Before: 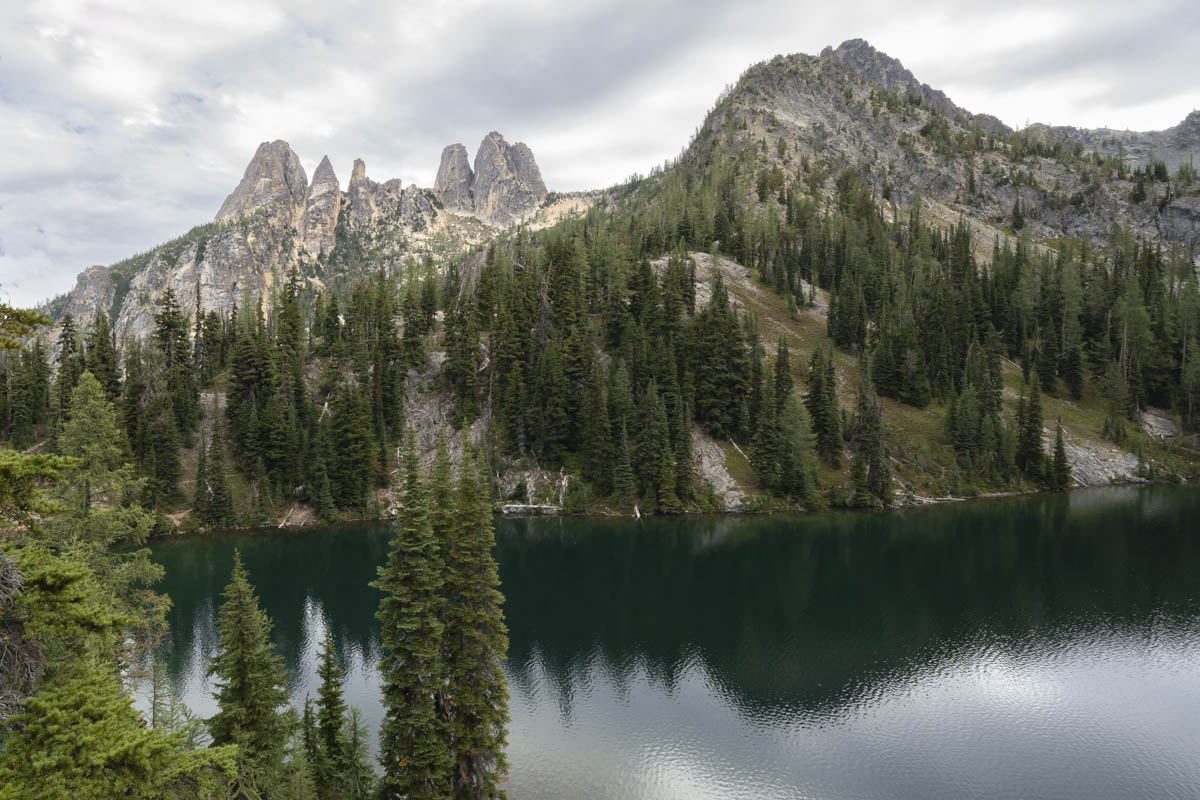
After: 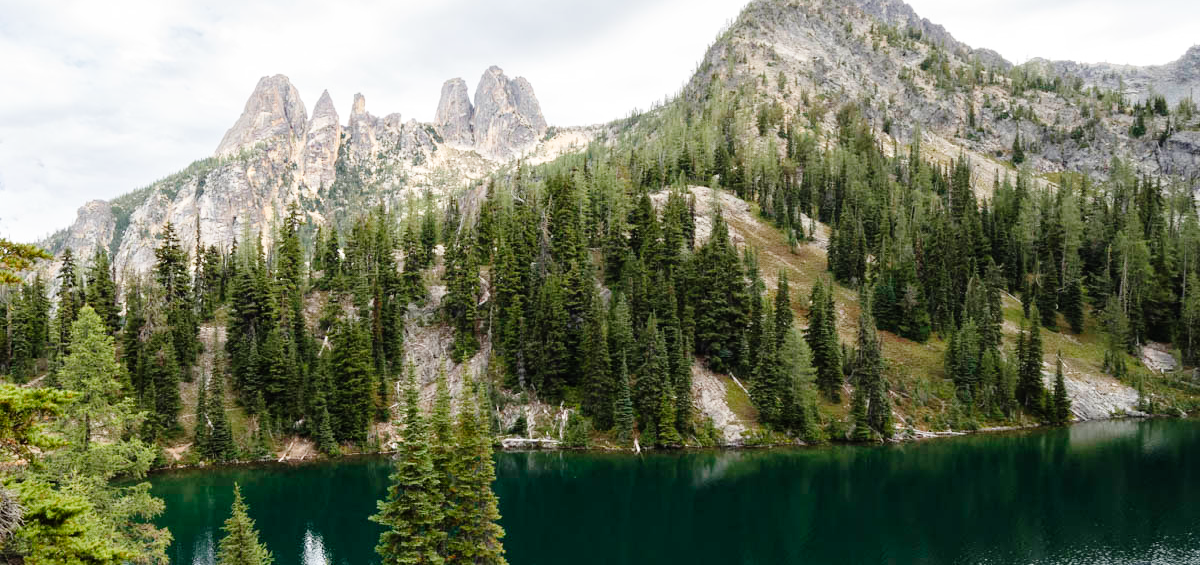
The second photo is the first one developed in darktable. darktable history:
crop and rotate: top 8.293%, bottom 20.996%
base curve: curves: ch0 [(0, 0) (0.008, 0.007) (0.022, 0.029) (0.048, 0.089) (0.092, 0.197) (0.191, 0.399) (0.275, 0.534) (0.357, 0.65) (0.477, 0.78) (0.542, 0.833) (0.799, 0.973) (1, 1)], preserve colors none
